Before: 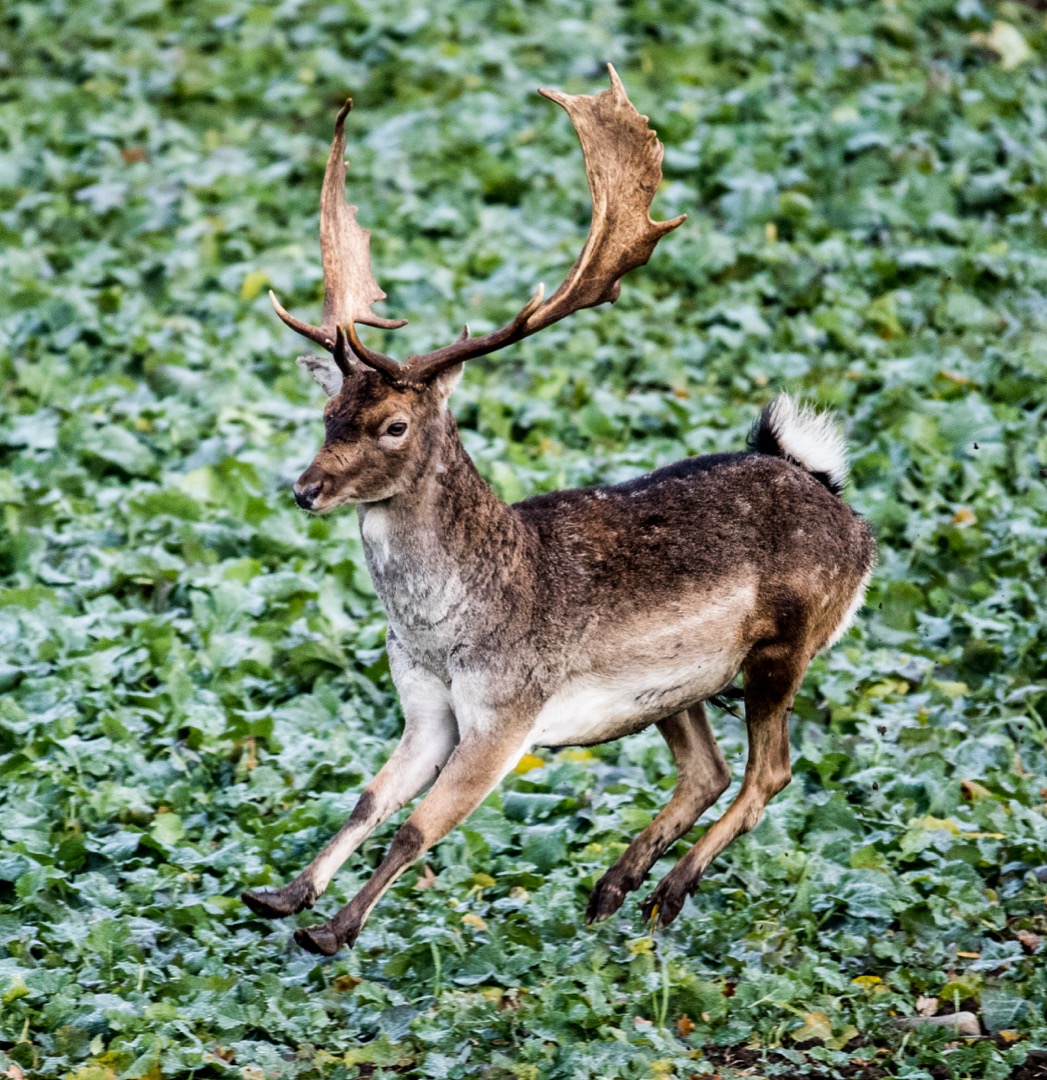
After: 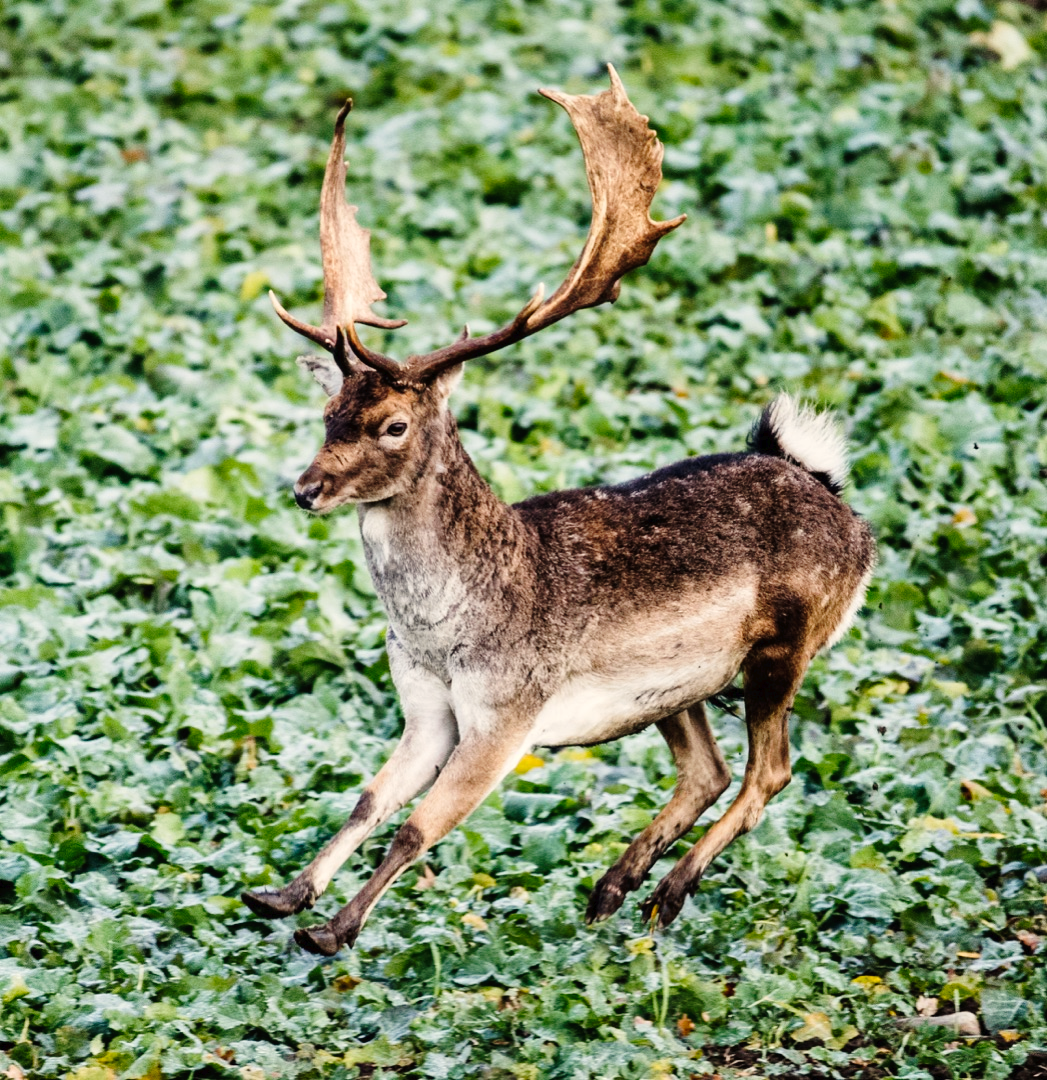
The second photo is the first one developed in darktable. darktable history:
tone curve: curves: ch0 [(0, 0) (0.003, 0.015) (0.011, 0.019) (0.025, 0.026) (0.044, 0.041) (0.069, 0.057) (0.1, 0.085) (0.136, 0.116) (0.177, 0.158) (0.224, 0.215) (0.277, 0.286) (0.335, 0.367) (0.399, 0.452) (0.468, 0.534) (0.543, 0.612) (0.623, 0.698) (0.709, 0.775) (0.801, 0.858) (0.898, 0.928) (1, 1)], preserve colors none
white balance: red 1.045, blue 0.932
